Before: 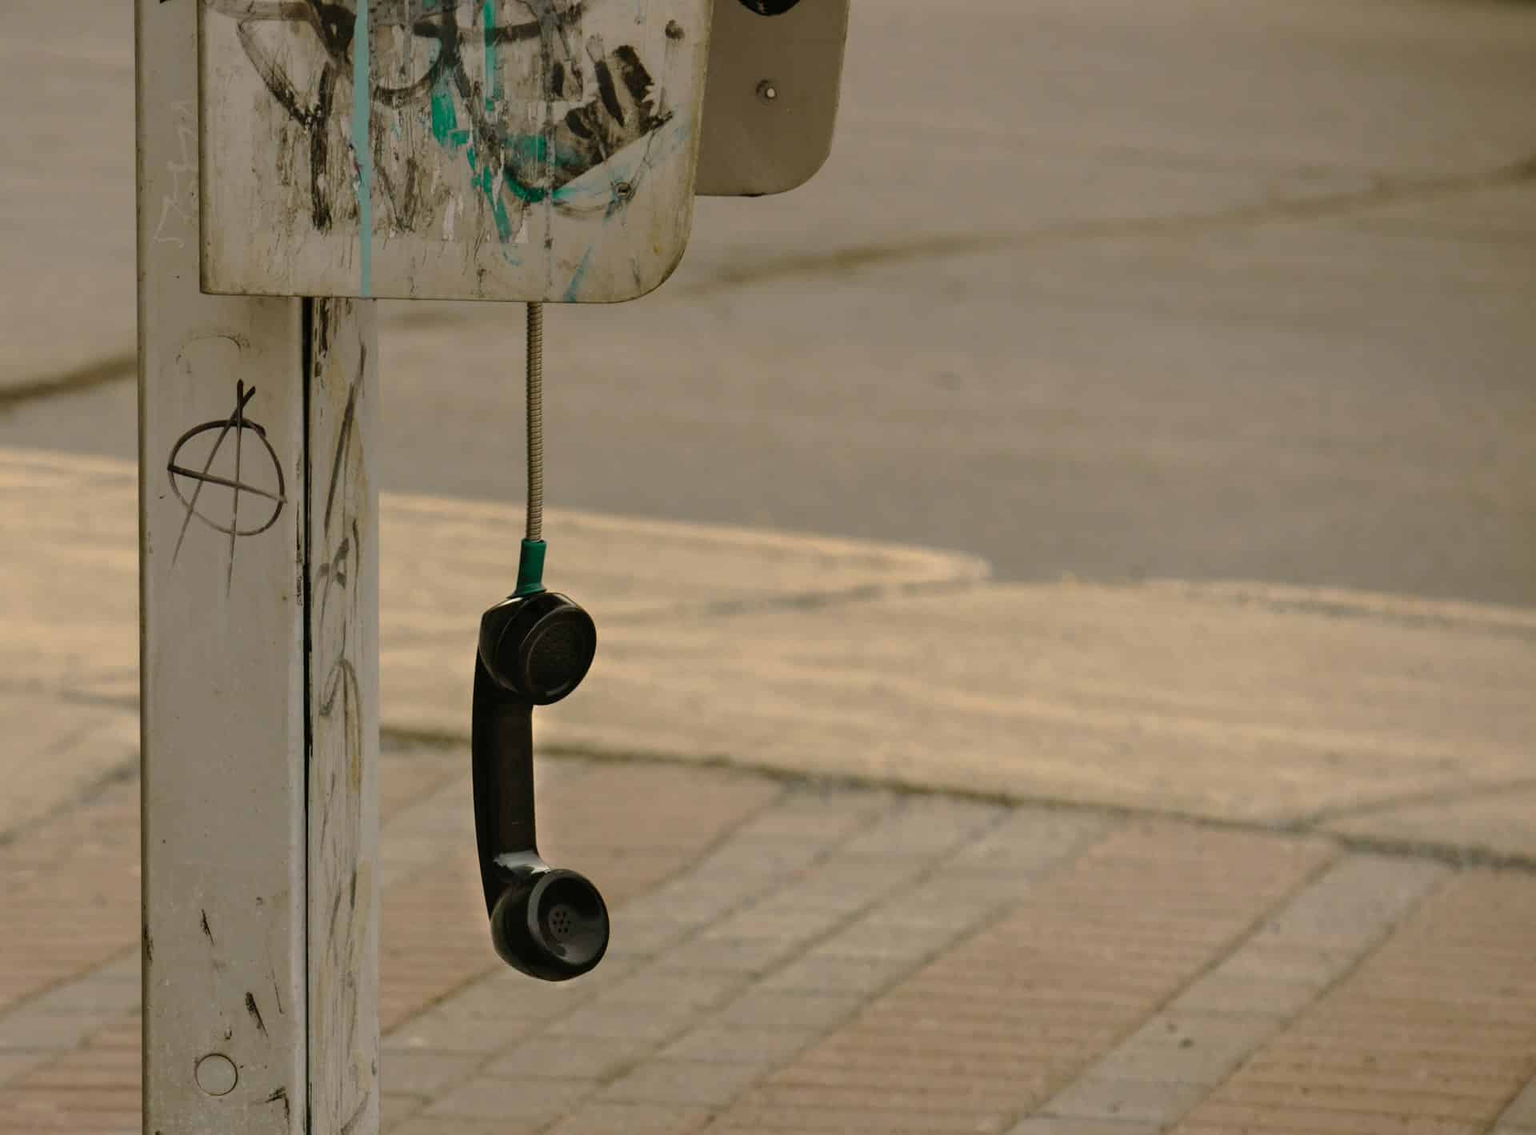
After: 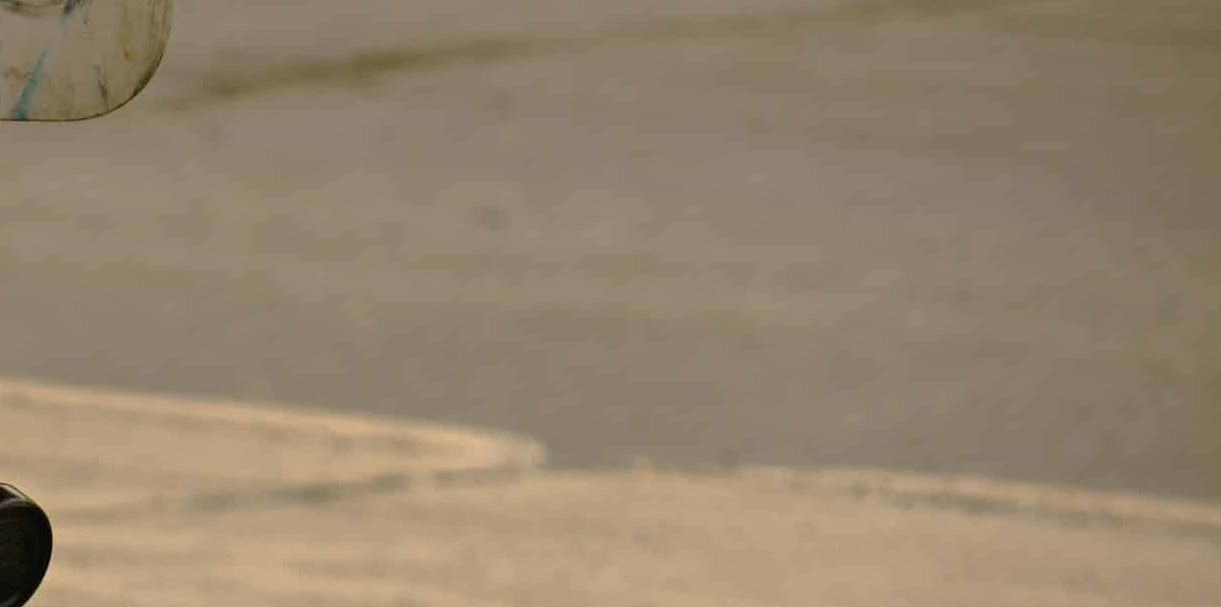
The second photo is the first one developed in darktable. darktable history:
crop: left 36.096%, top 18.198%, right 0.296%, bottom 38.962%
